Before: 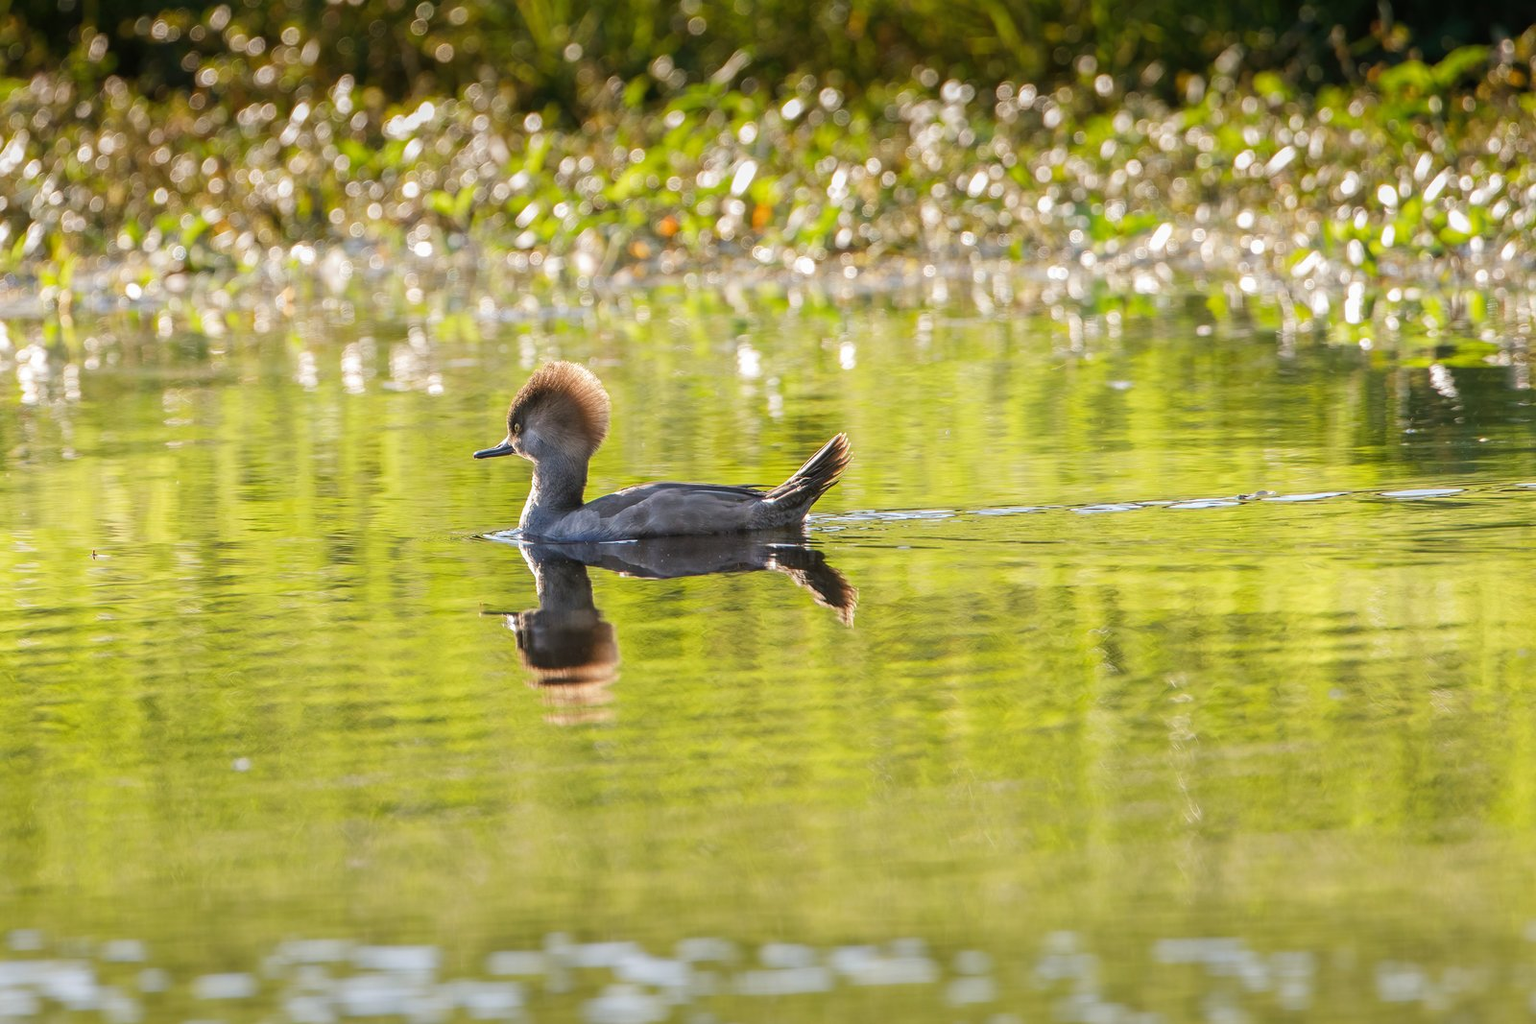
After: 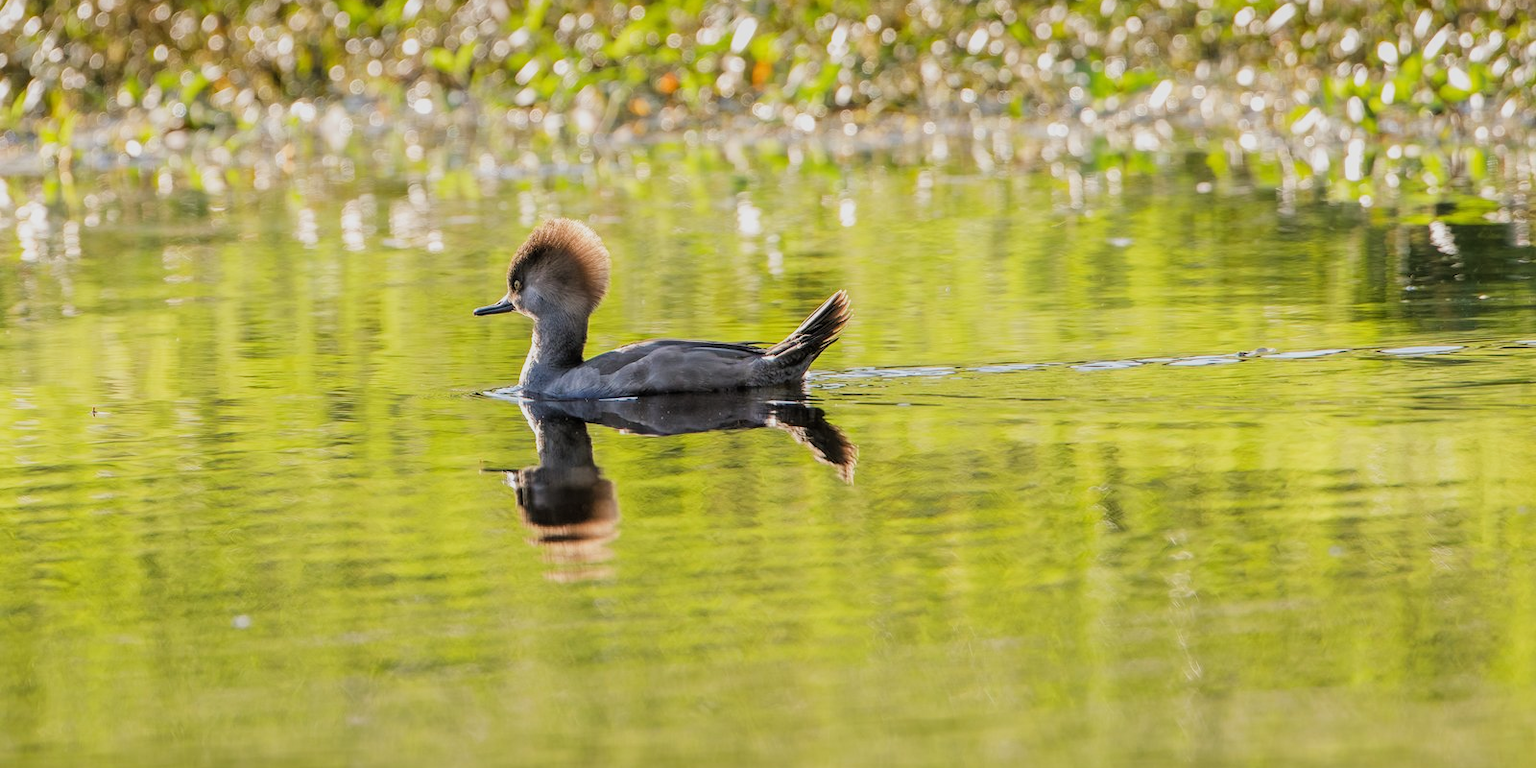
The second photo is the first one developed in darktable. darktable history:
crop: top 14.025%, bottom 10.995%
filmic rgb: black relative exposure -7.97 EV, white relative exposure 4.02 EV, hardness 4.21, latitude 49.07%, contrast 1.101
